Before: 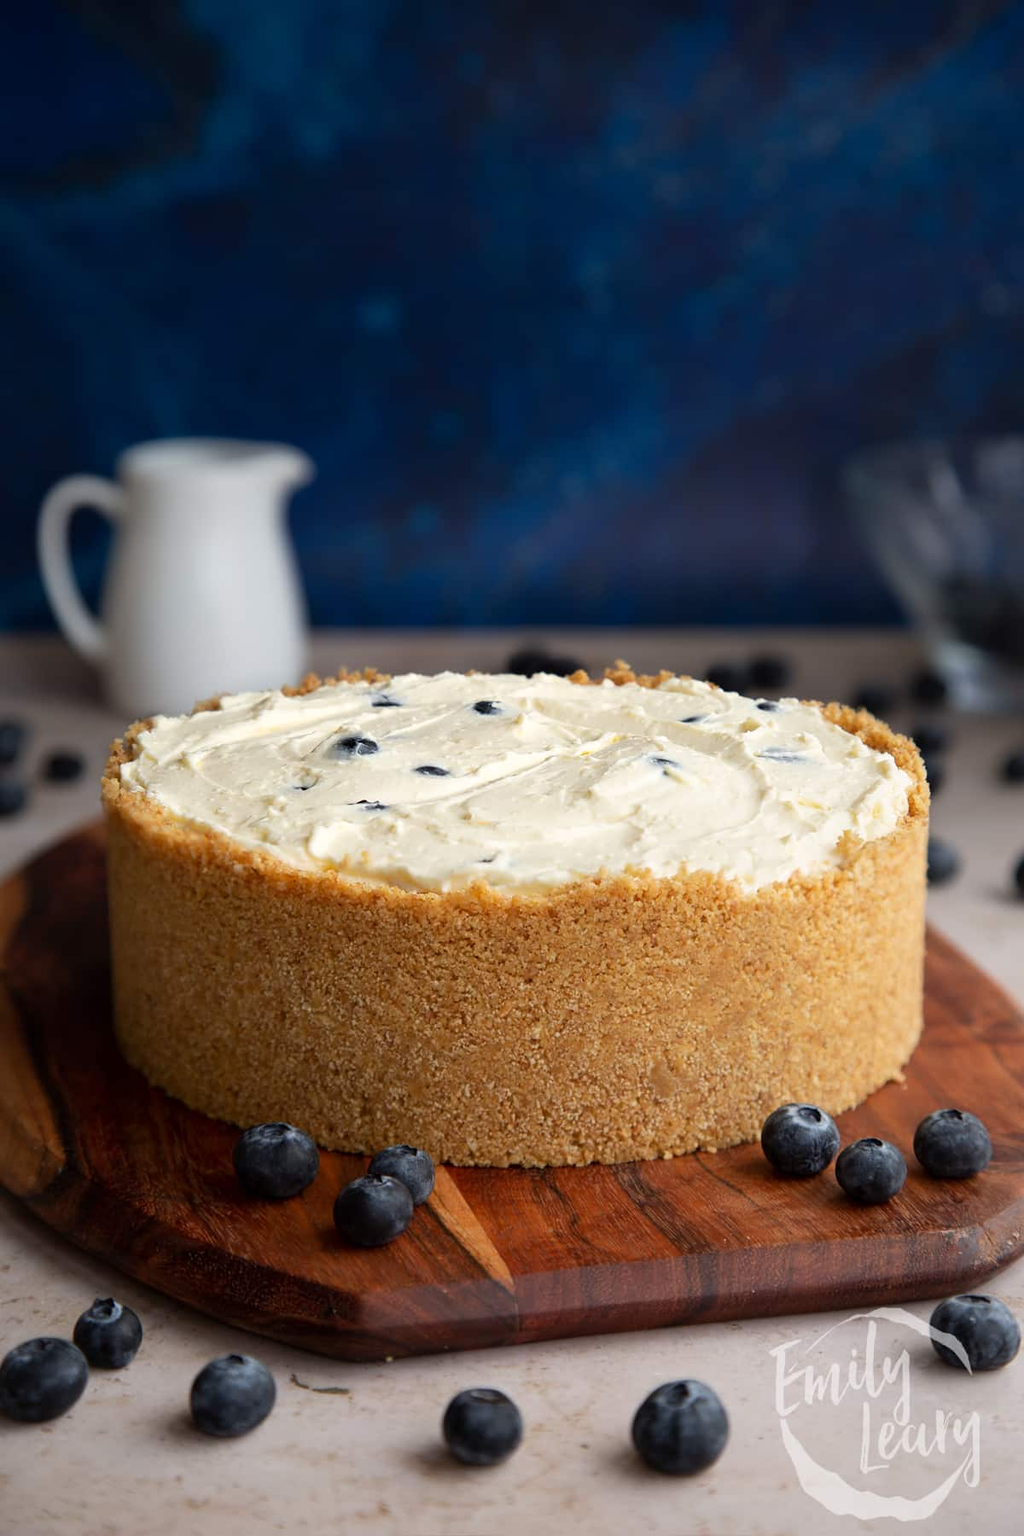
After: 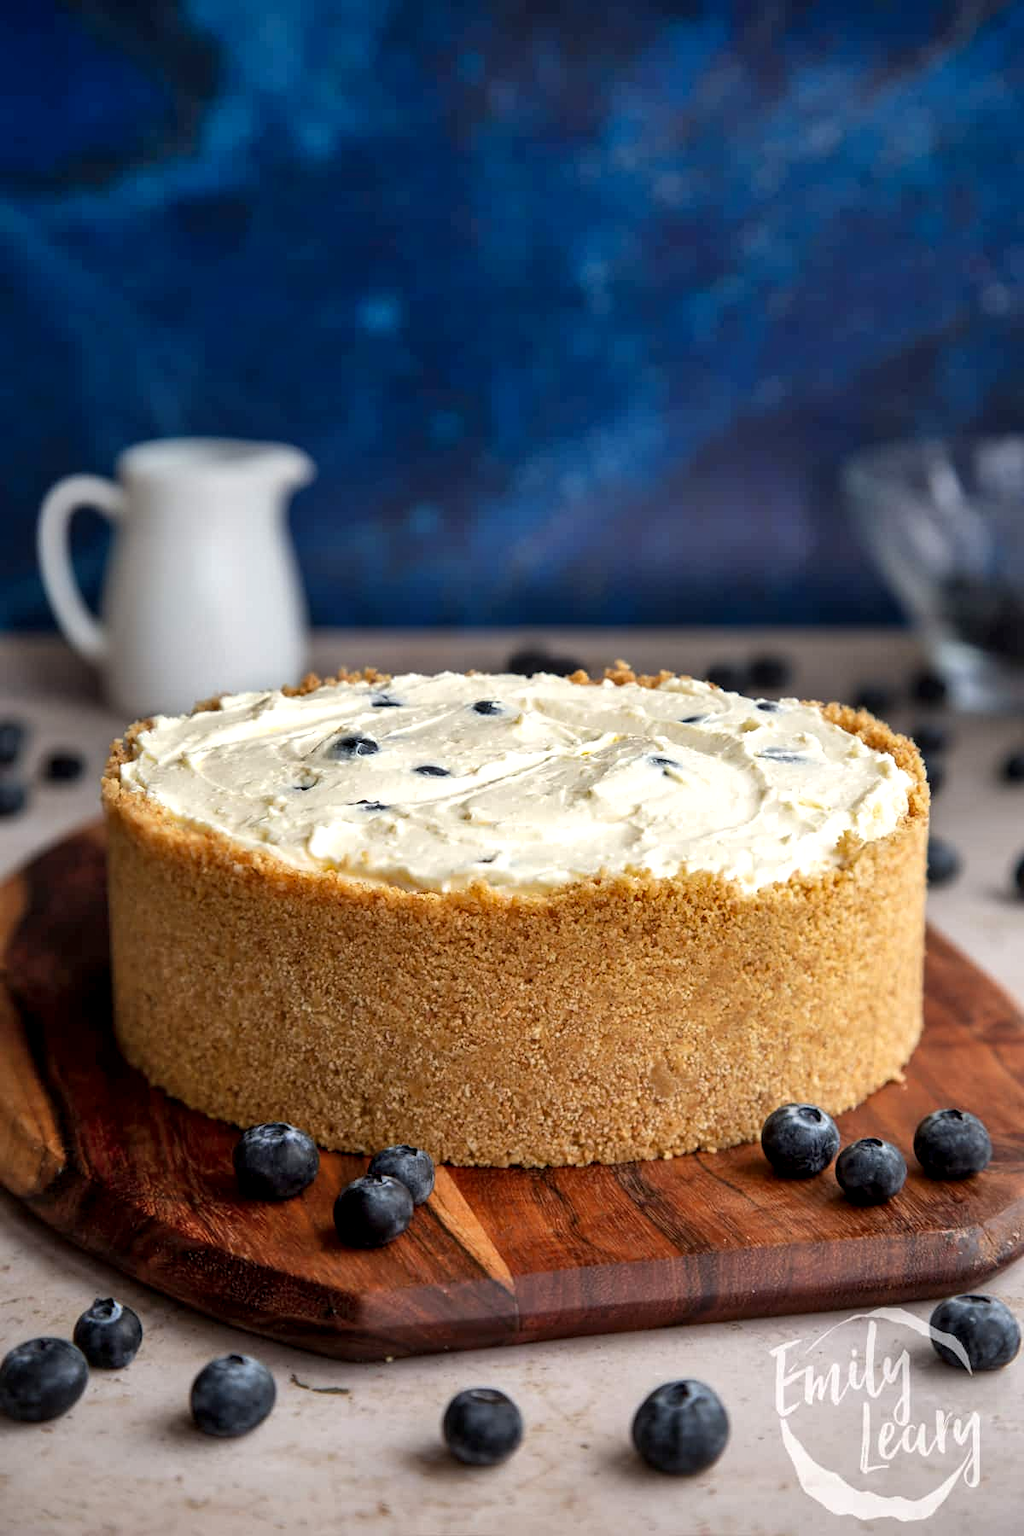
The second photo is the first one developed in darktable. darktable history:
exposure: exposure 0.204 EV, compensate highlight preservation false
shadows and highlights: low approximation 0.01, soften with gaussian
local contrast: detail 130%
